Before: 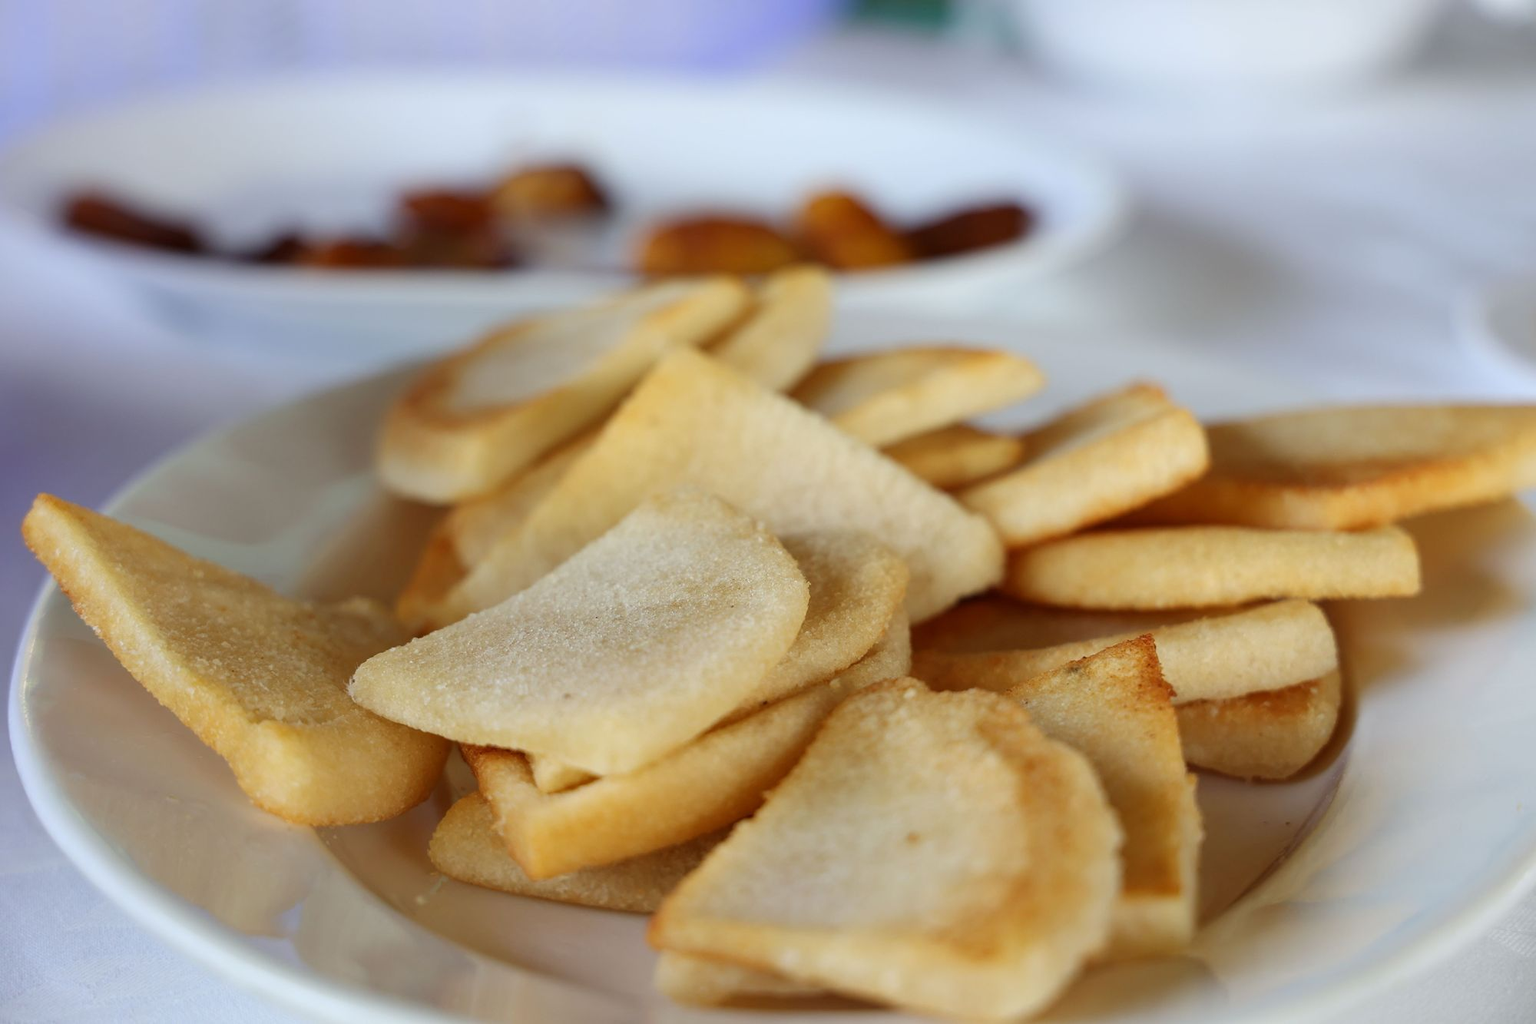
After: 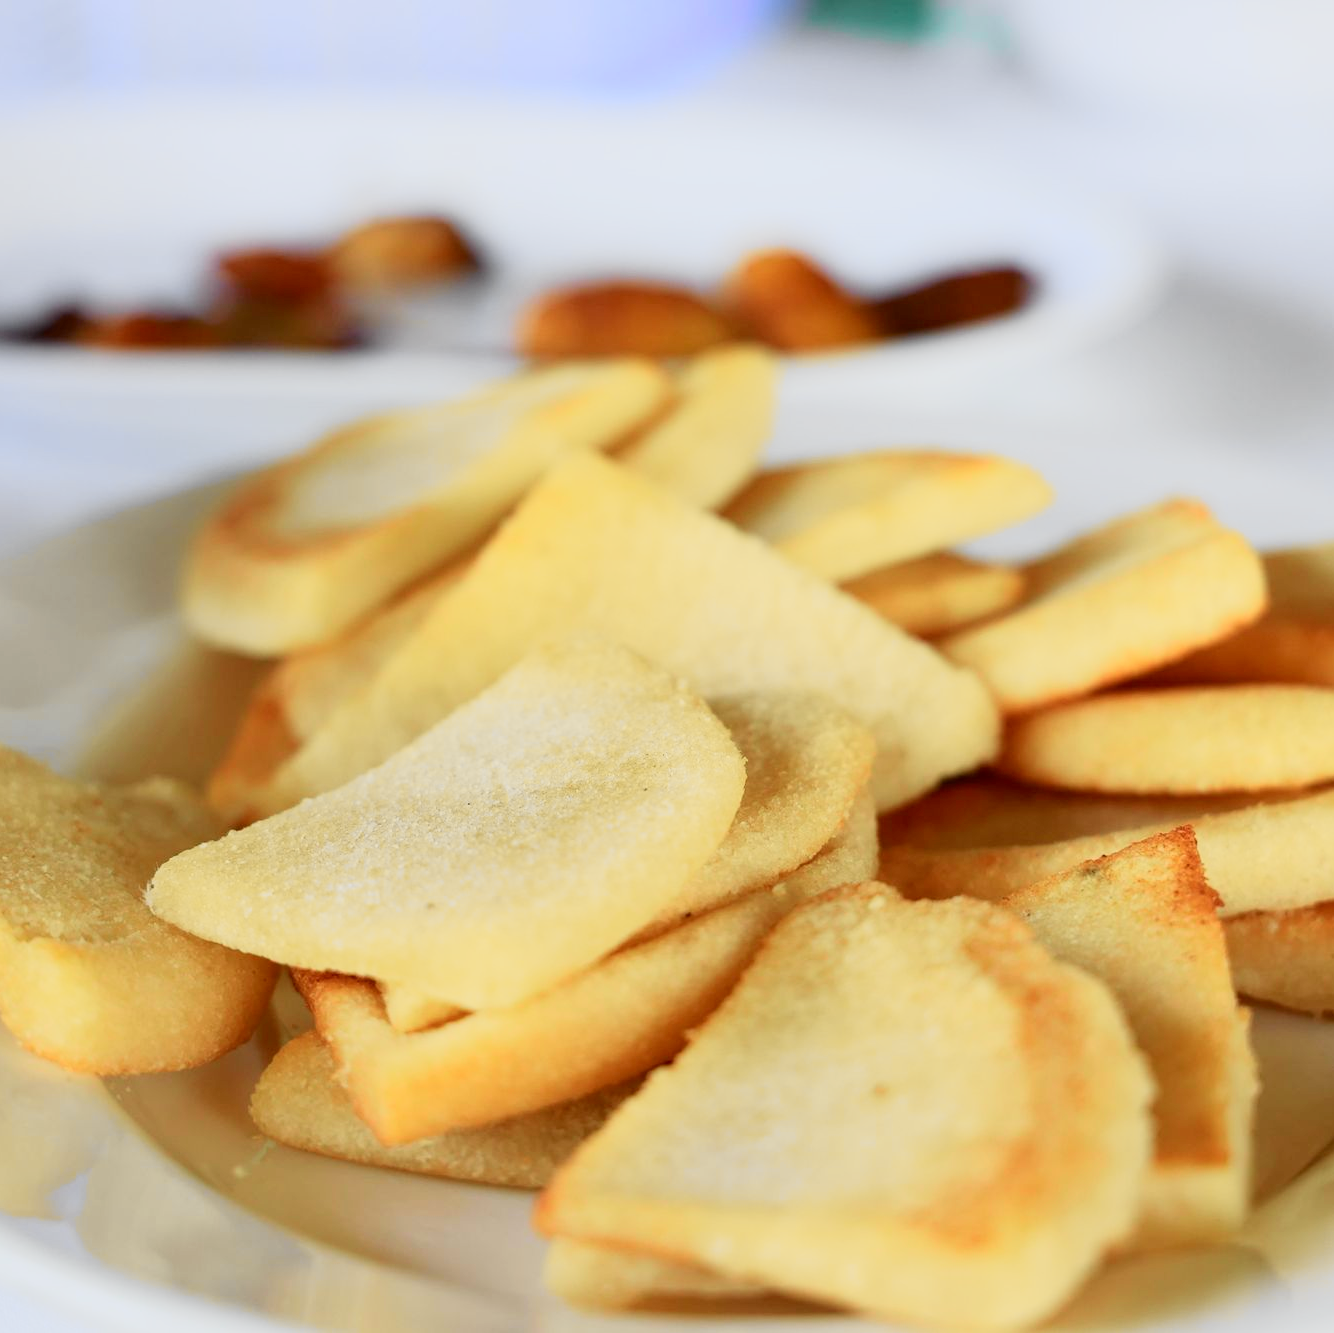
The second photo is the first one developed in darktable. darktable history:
crop and rotate: left 15.446%, right 17.836%
contrast brightness saturation: brightness 0.13
tone curve: curves: ch0 [(0, 0) (0.078, 0.029) (0.265, 0.241) (0.507, 0.56) (0.744, 0.826) (1, 0.948)]; ch1 [(0, 0) (0.346, 0.307) (0.418, 0.383) (0.46, 0.439) (0.482, 0.493) (0.502, 0.5) (0.517, 0.506) (0.55, 0.557) (0.601, 0.637) (0.666, 0.7) (1, 1)]; ch2 [(0, 0) (0.346, 0.34) (0.431, 0.45) (0.485, 0.494) (0.5, 0.498) (0.508, 0.499) (0.532, 0.546) (0.579, 0.628) (0.625, 0.668) (1, 1)], color space Lab, independent channels, preserve colors none
tone equalizer: on, module defaults
